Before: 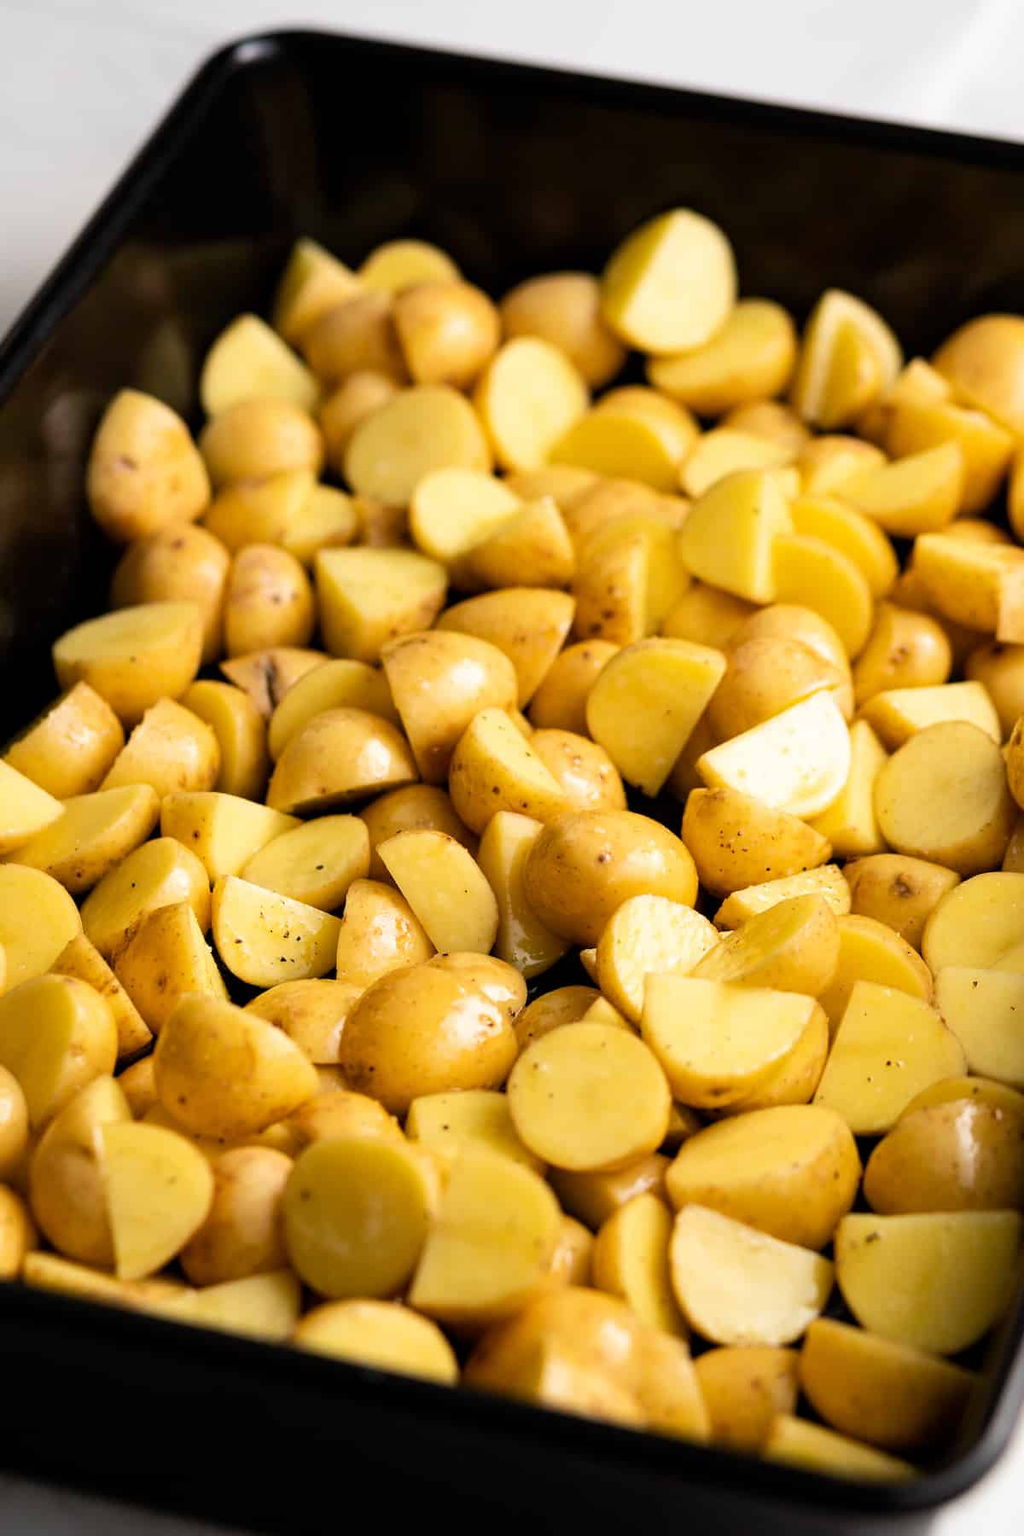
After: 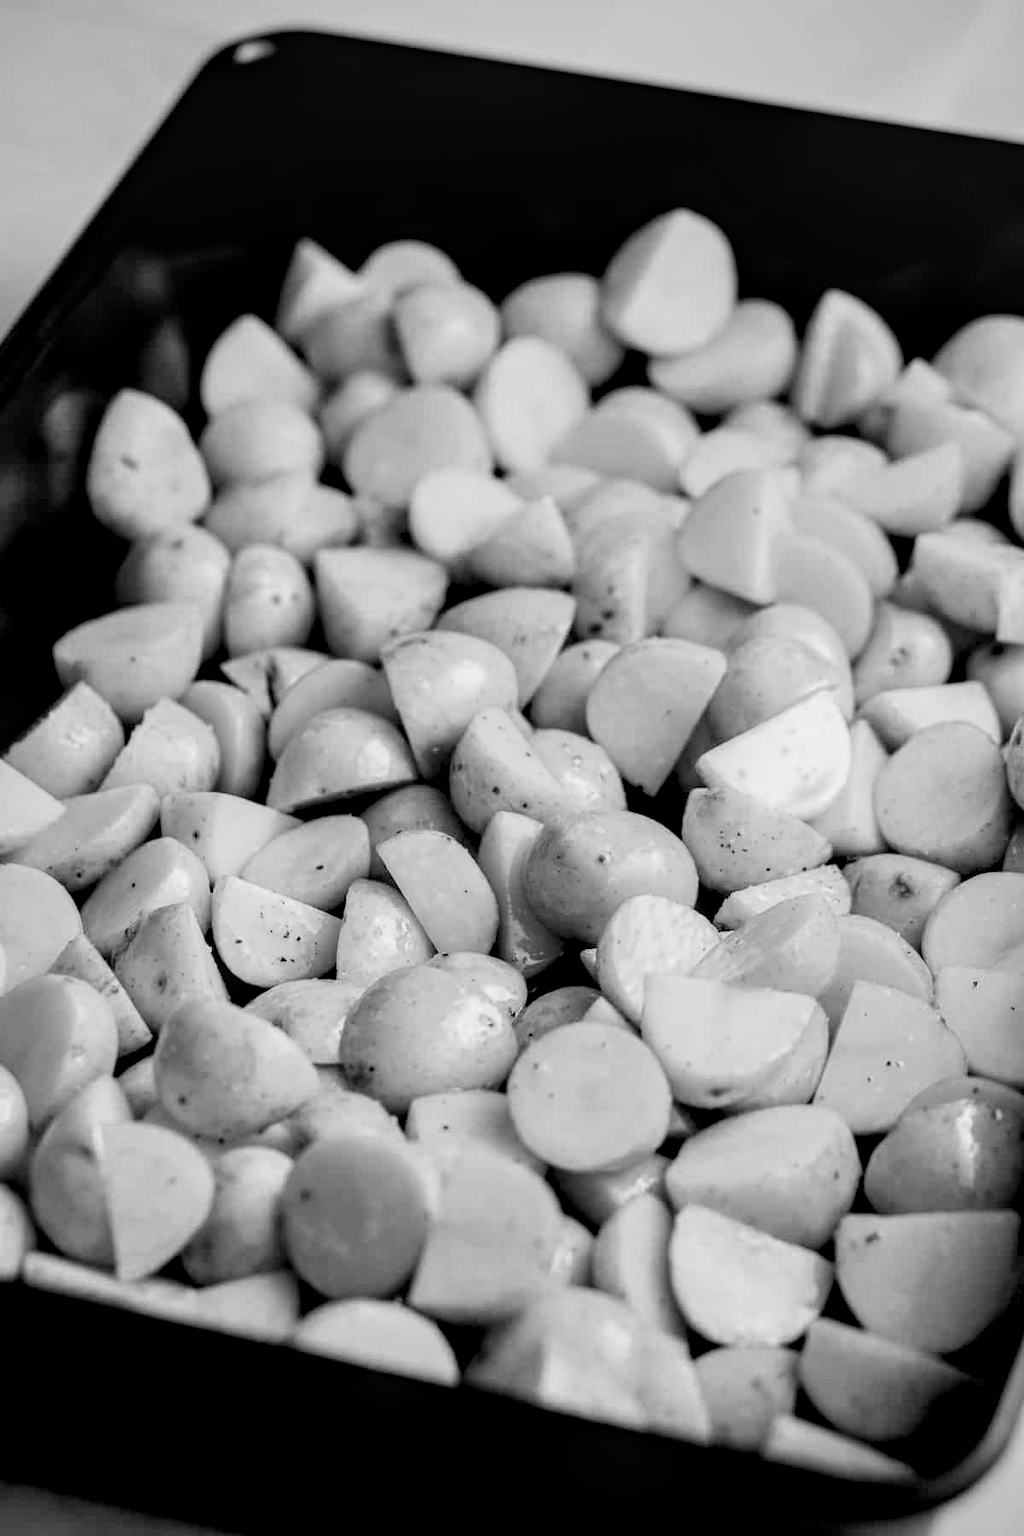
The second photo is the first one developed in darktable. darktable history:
vignetting: fall-off start 91.33%, unbound false
color zones: curves: ch0 [(0.004, 0.588) (0.116, 0.636) (0.259, 0.476) (0.423, 0.464) (0.75, 0.5)]; ch1 [(0, 0) (0.143, 0) (0.286, 0) (0.429, 0) (0.571, 0) (0.714, 0) (0.857, 0)]
local contrast: detail 144%
filmic rgb: black relative exposure -5.75 EV, white relative exposure 3.4 EV, threshold 5.97 EV, hardness 3.66, enable highlight reconstruction true
